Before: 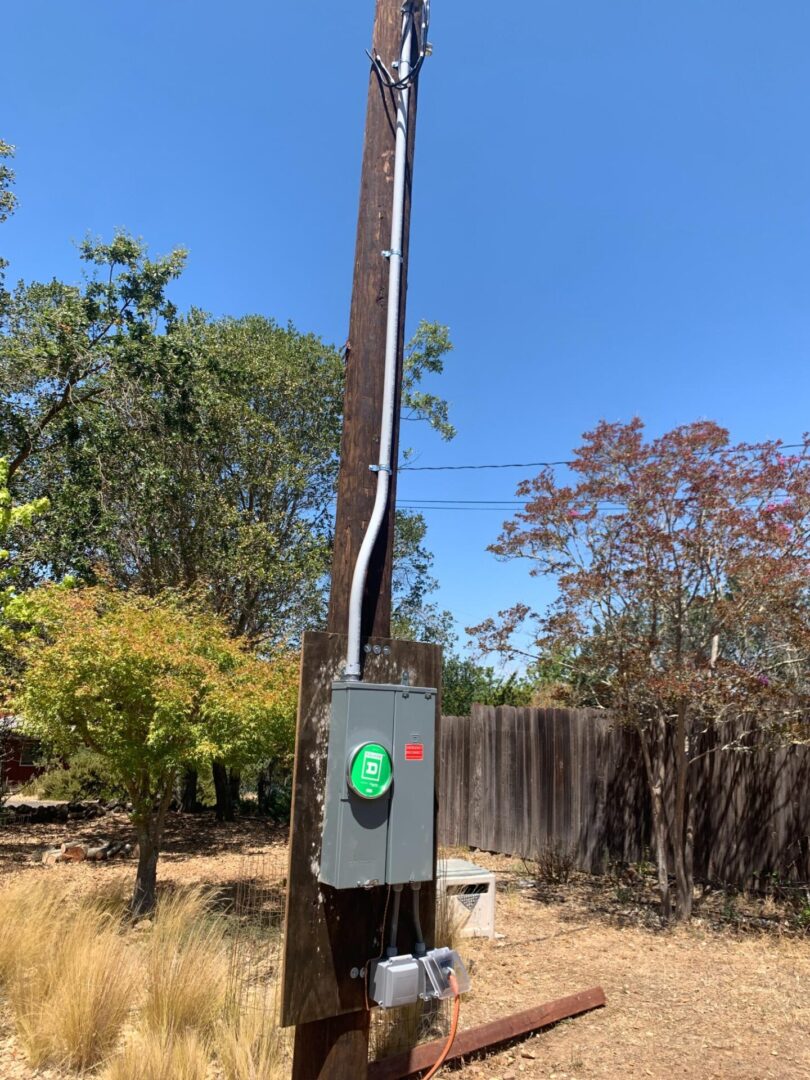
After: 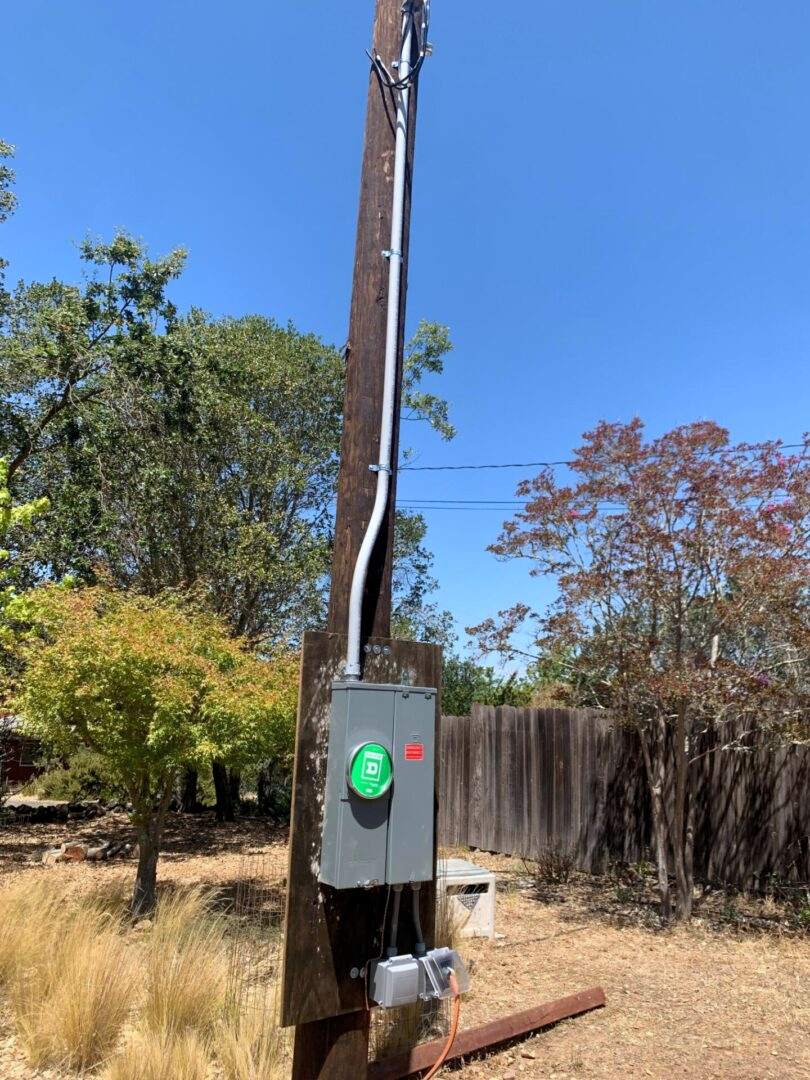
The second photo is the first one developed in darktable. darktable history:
white balance: red 0.982, blue 1.018
levels: levels [0.016, 0.5, 0.996]
